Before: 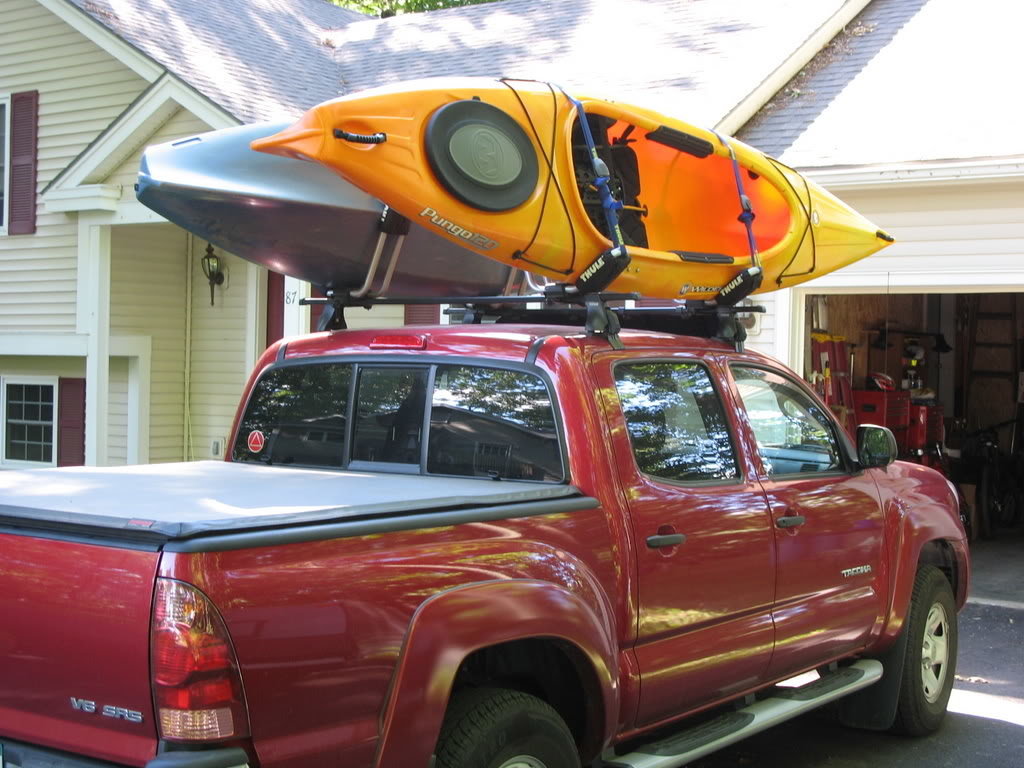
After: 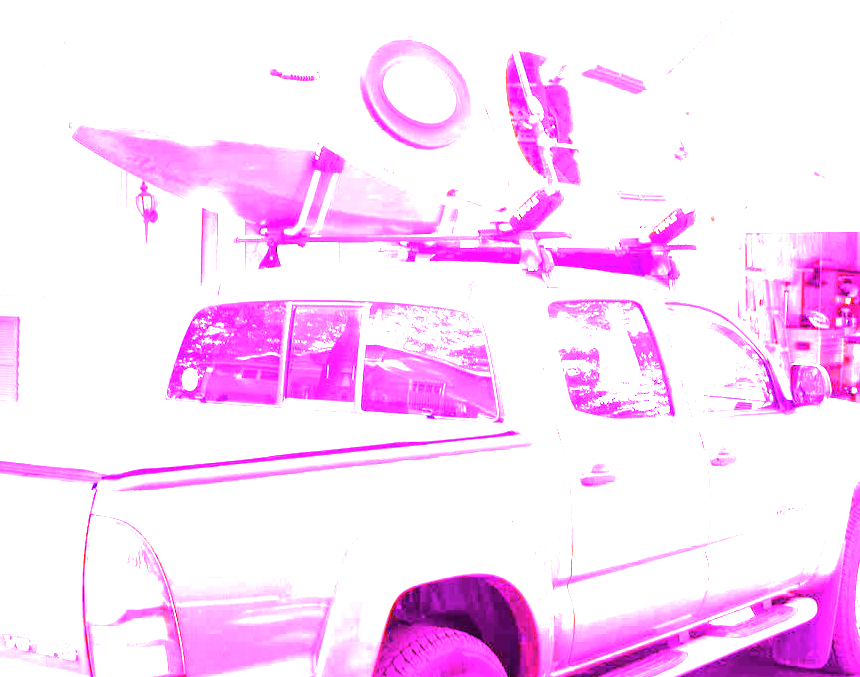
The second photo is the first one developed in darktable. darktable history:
color calibration: x 0.355, y 0.367, temperature 4700.38 K
tone equalizer: -8 EV -0.75 EV, -7 EV -0.7 EV, -6 EV -0.6 EV, -5 EV -0.4 EV, -3 EV 0.4 EV, -2 EV 0.6 EV, -1 EV 0.7 EV, +0 EV 0.75 EV, edges refinement/feathering 500, mask exposure compensation -1.57 EV, preserve details no
local contrast: mode bilateral grid, contrast 20, coarseness 50, detail 120%, midtone range 0.2
white balance: red 8, blue 8
crop: left 6.446%, top 8.188%, right 9.538%, bottom 3.548%
